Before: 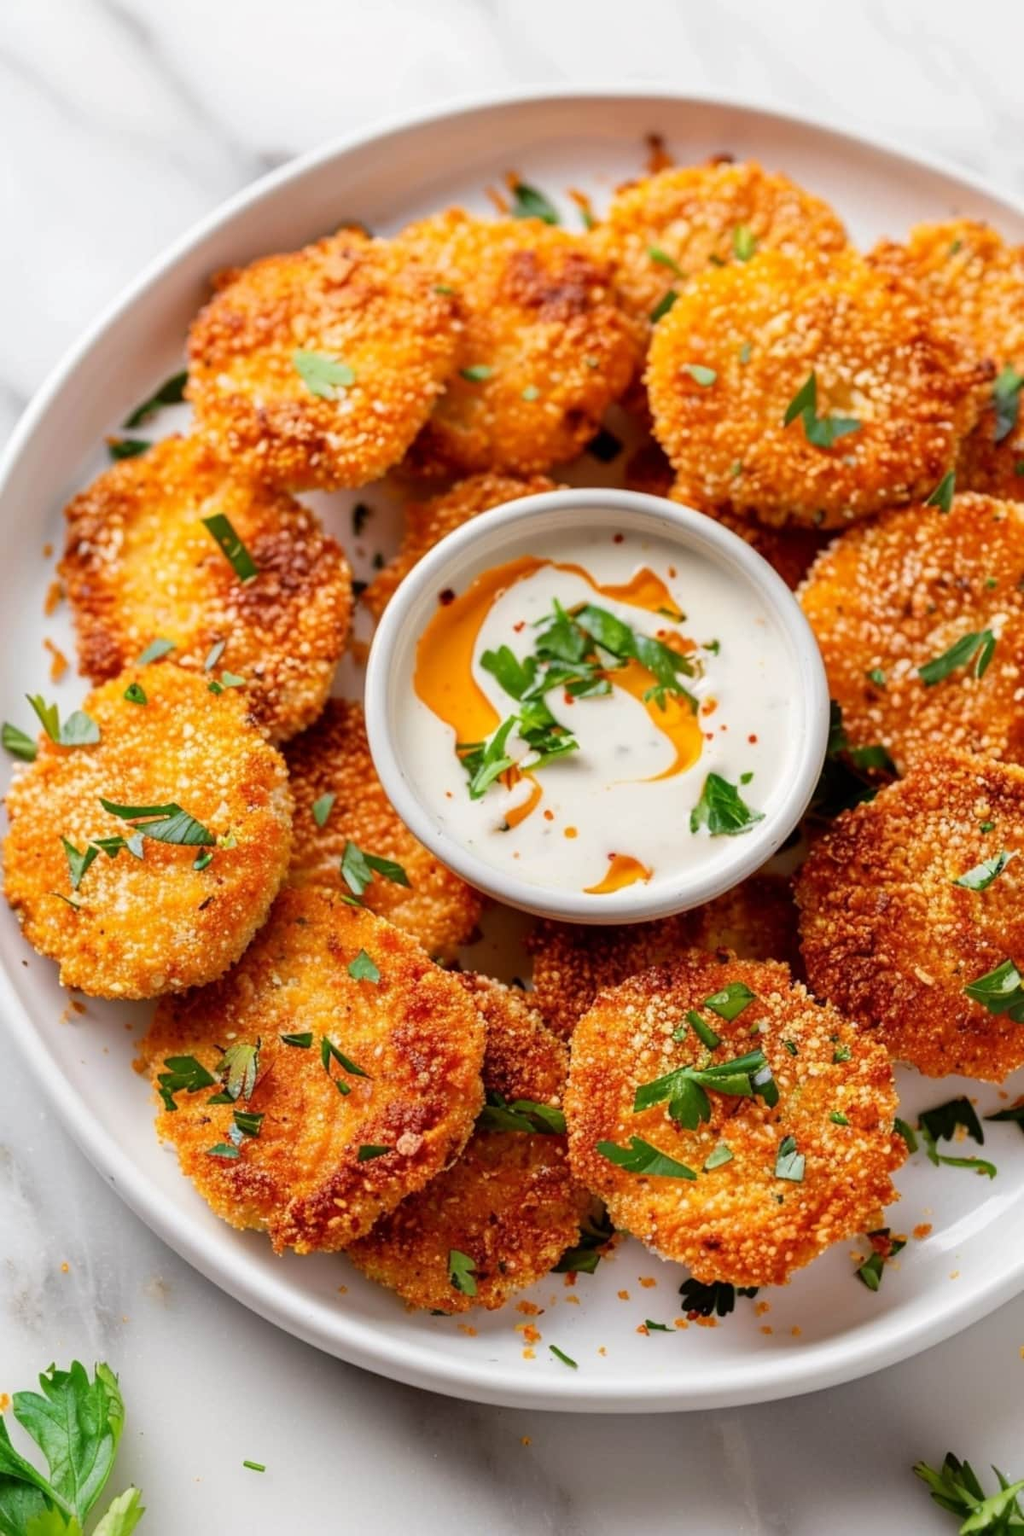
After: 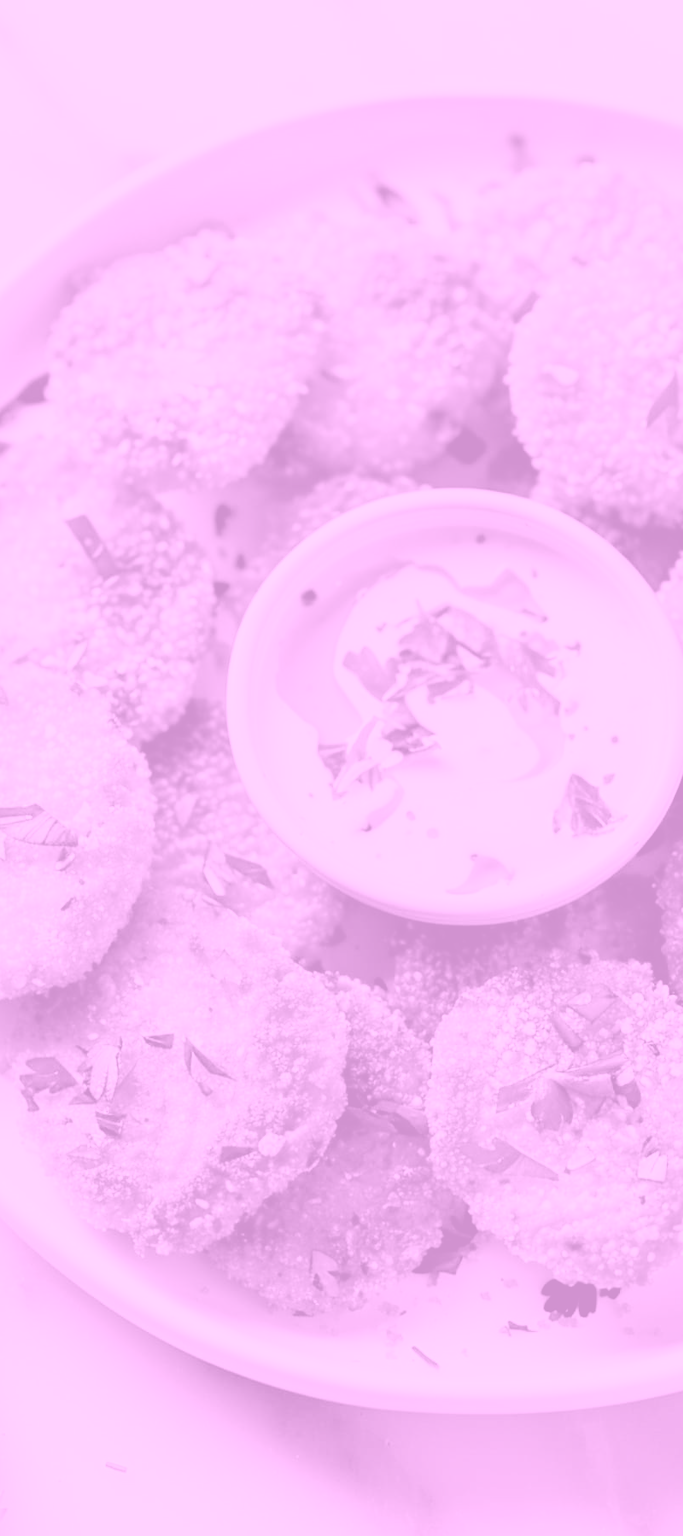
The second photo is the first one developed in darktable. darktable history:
colorize: hue 331.2°, saturation 75%, source mix 30.28%, lightness 70.52%, version 1
filmic rgb: black relative exposure -6.98 EV, white relative exposure 5.63 EV, hardness 2.86
color zones: curves: ch1 [(0.29, 0.492) (0.373, 0.185) (0.509, 0.481)]; ch2 [(0.25, 0.462) (0.749, 0.457)], mix 40.67%
crop and rotate: left 13.537%, right 19.796%
velvia: on, module defaults
